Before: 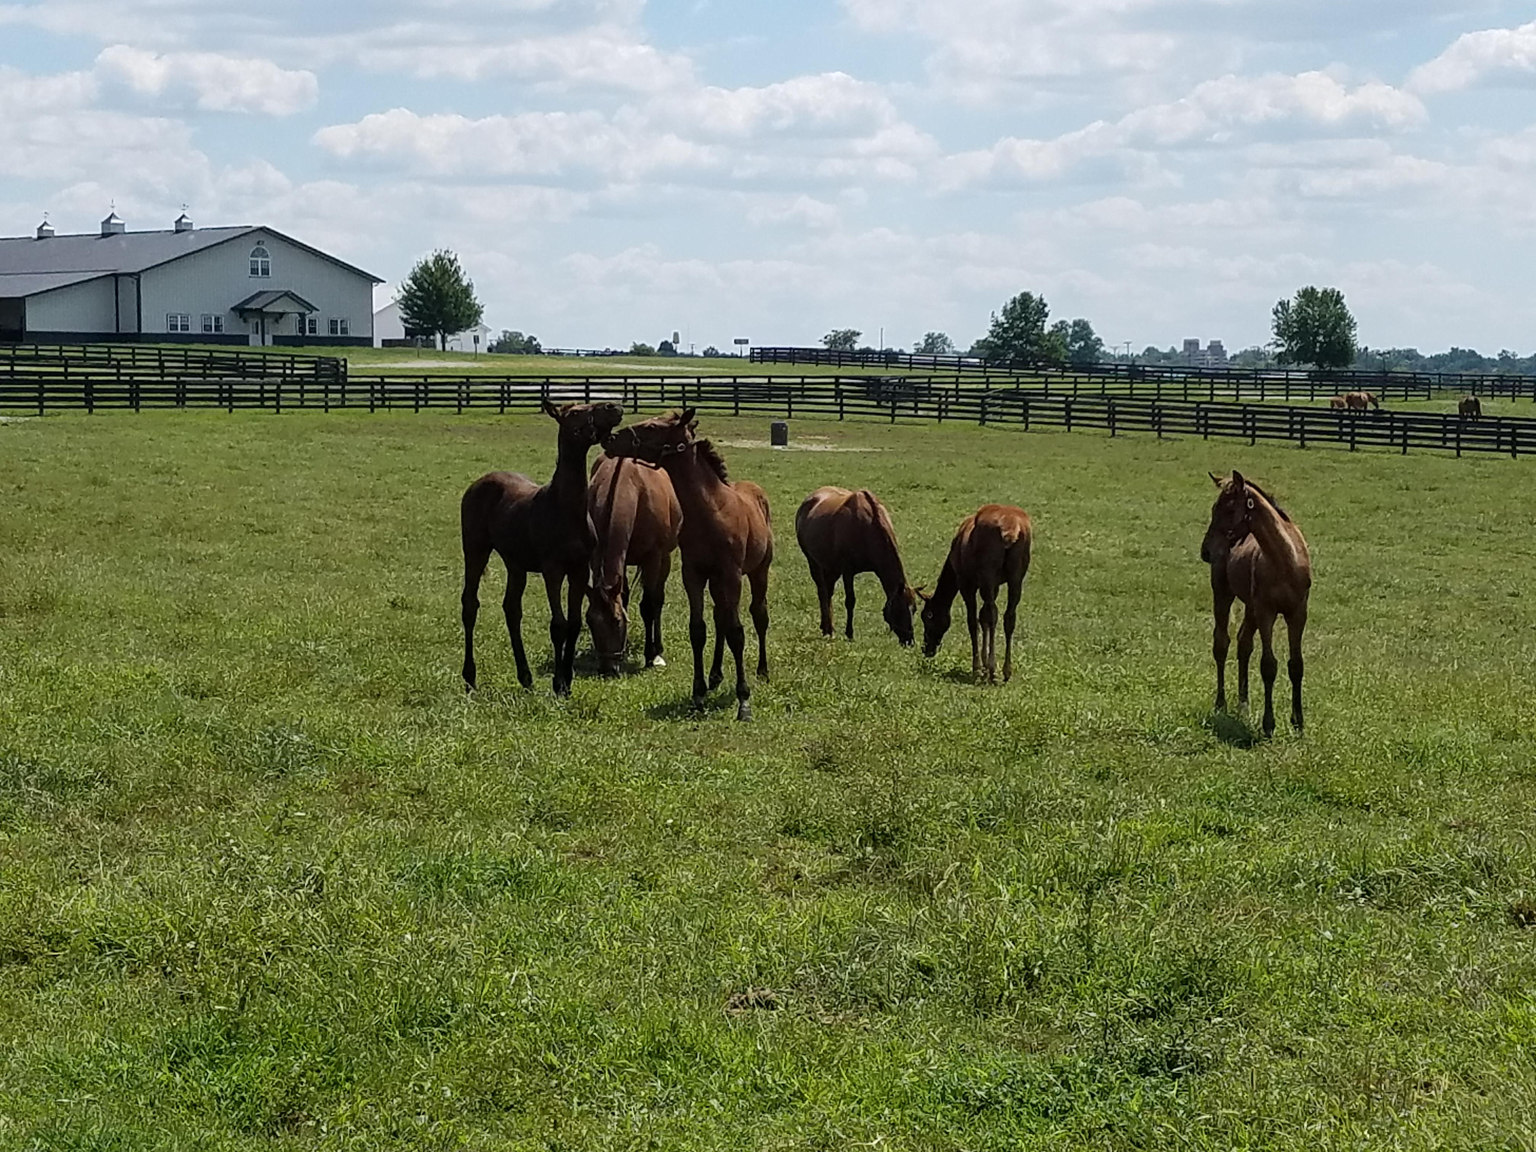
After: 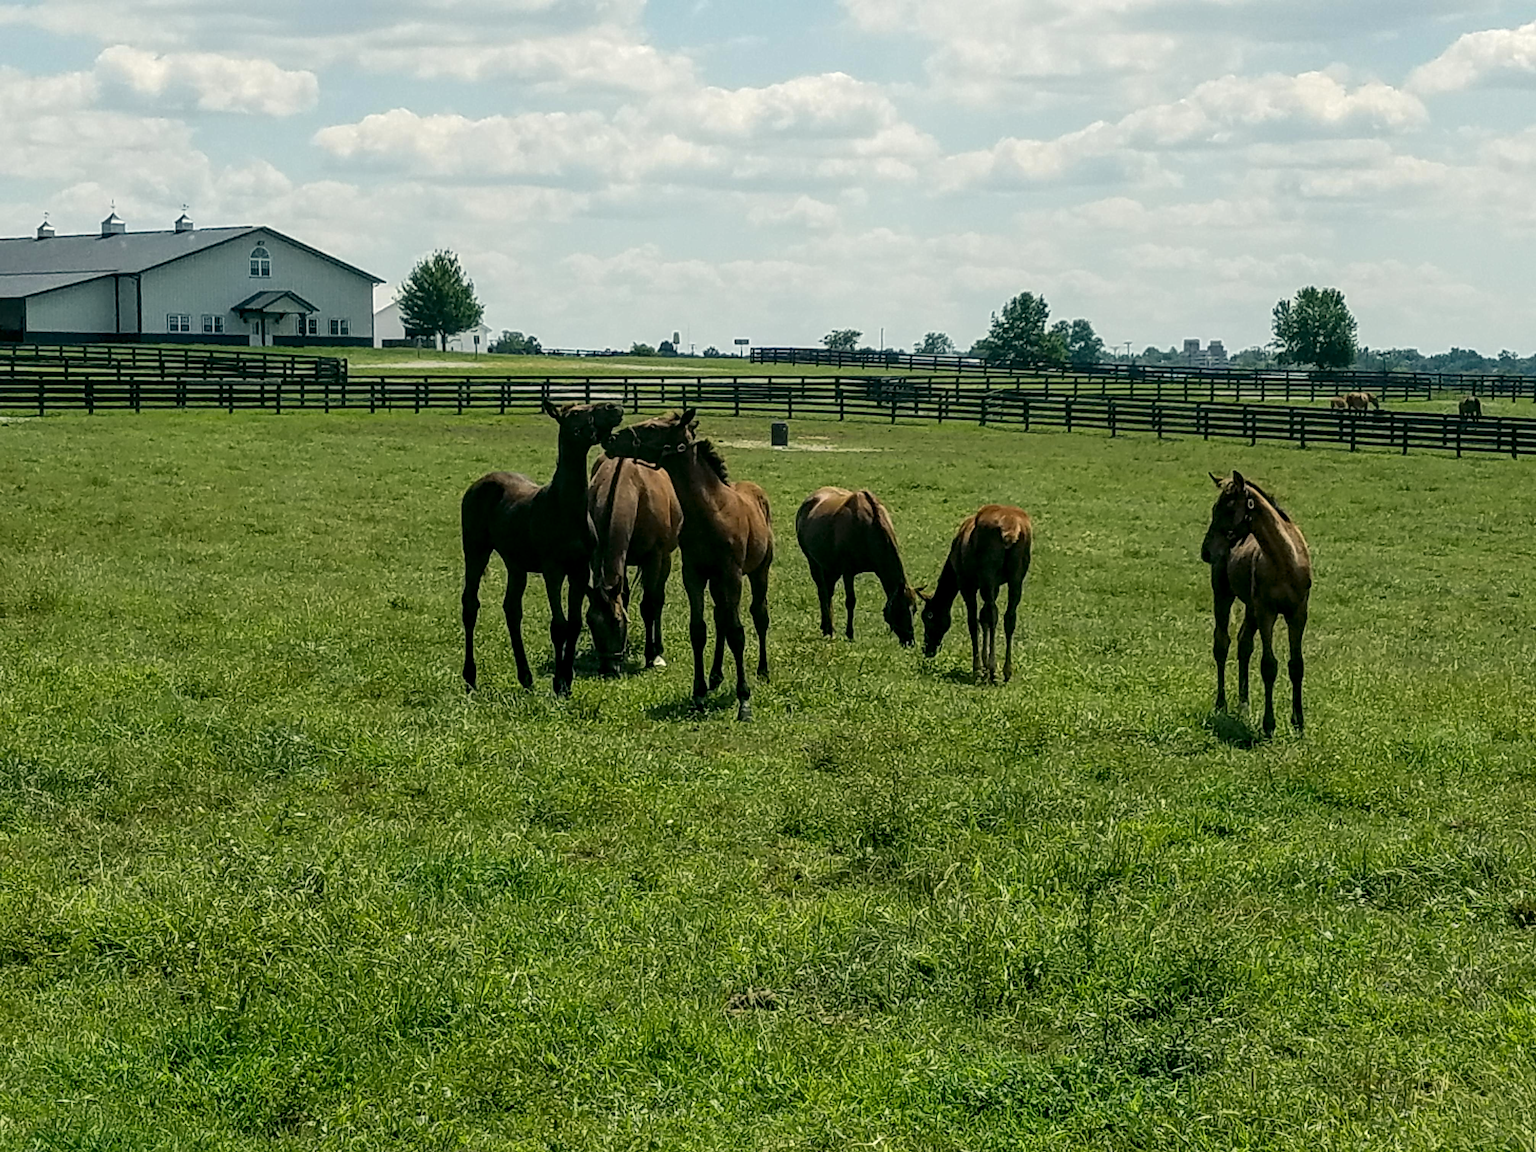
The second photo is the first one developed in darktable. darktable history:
color correction: highlights a* -0.616, highlights b* 9.37, shadows a* -9.45, shadows b* 1.41
local contrast: detail 130%
